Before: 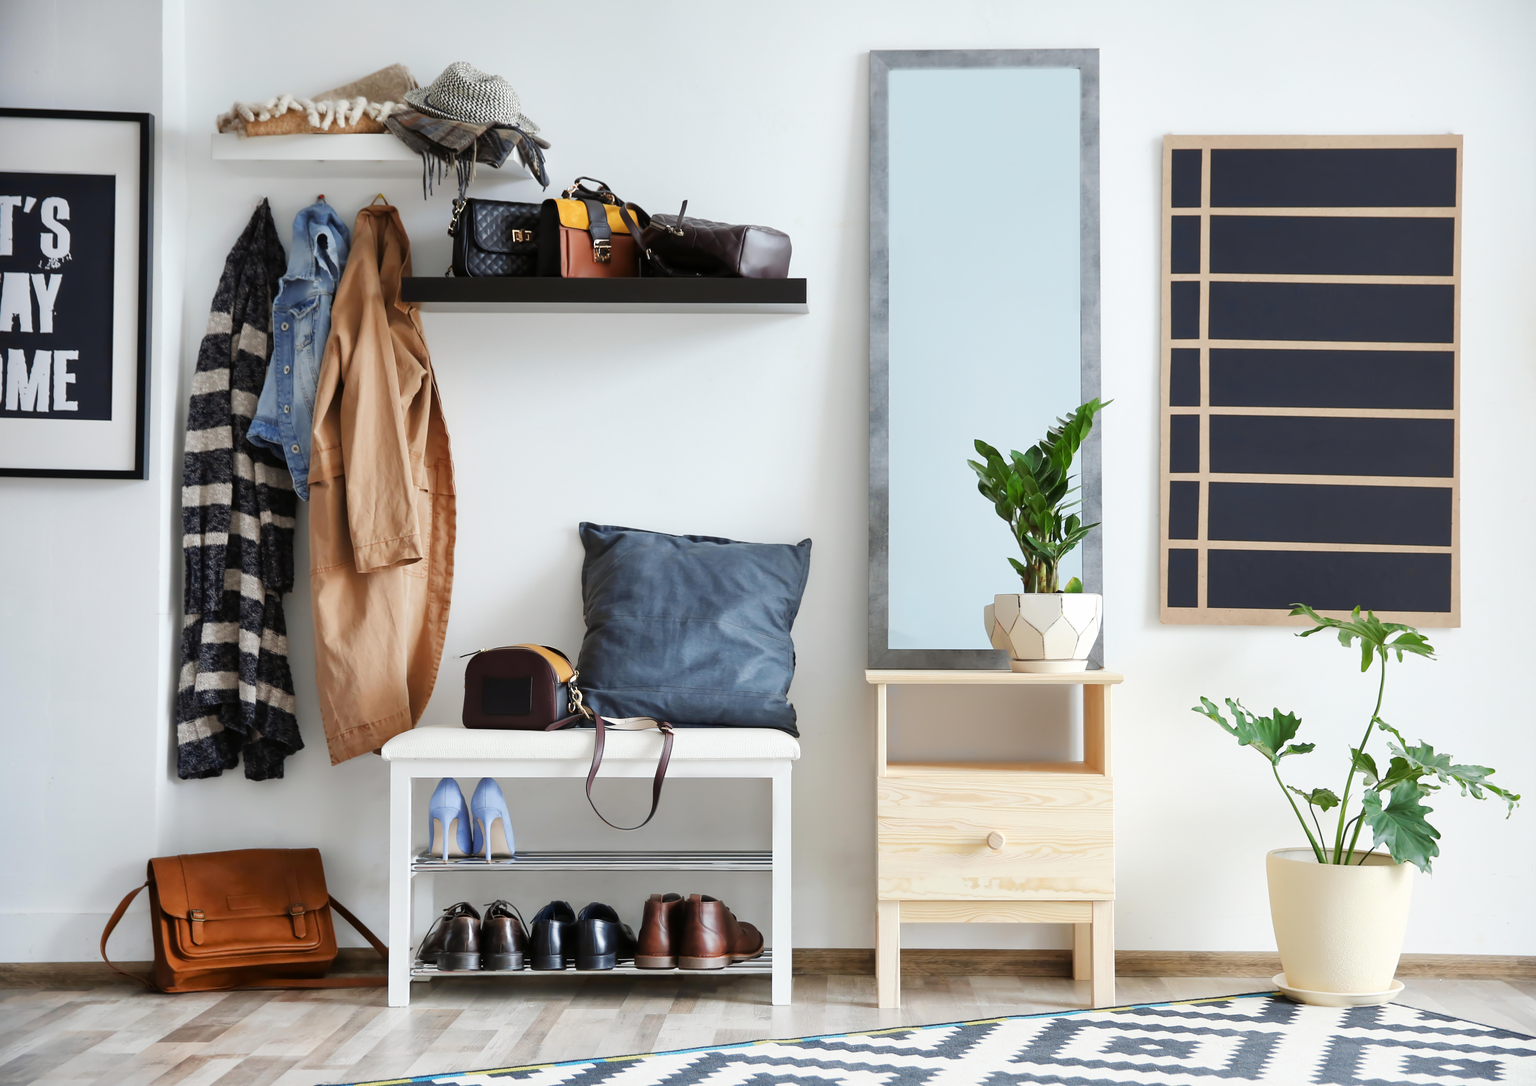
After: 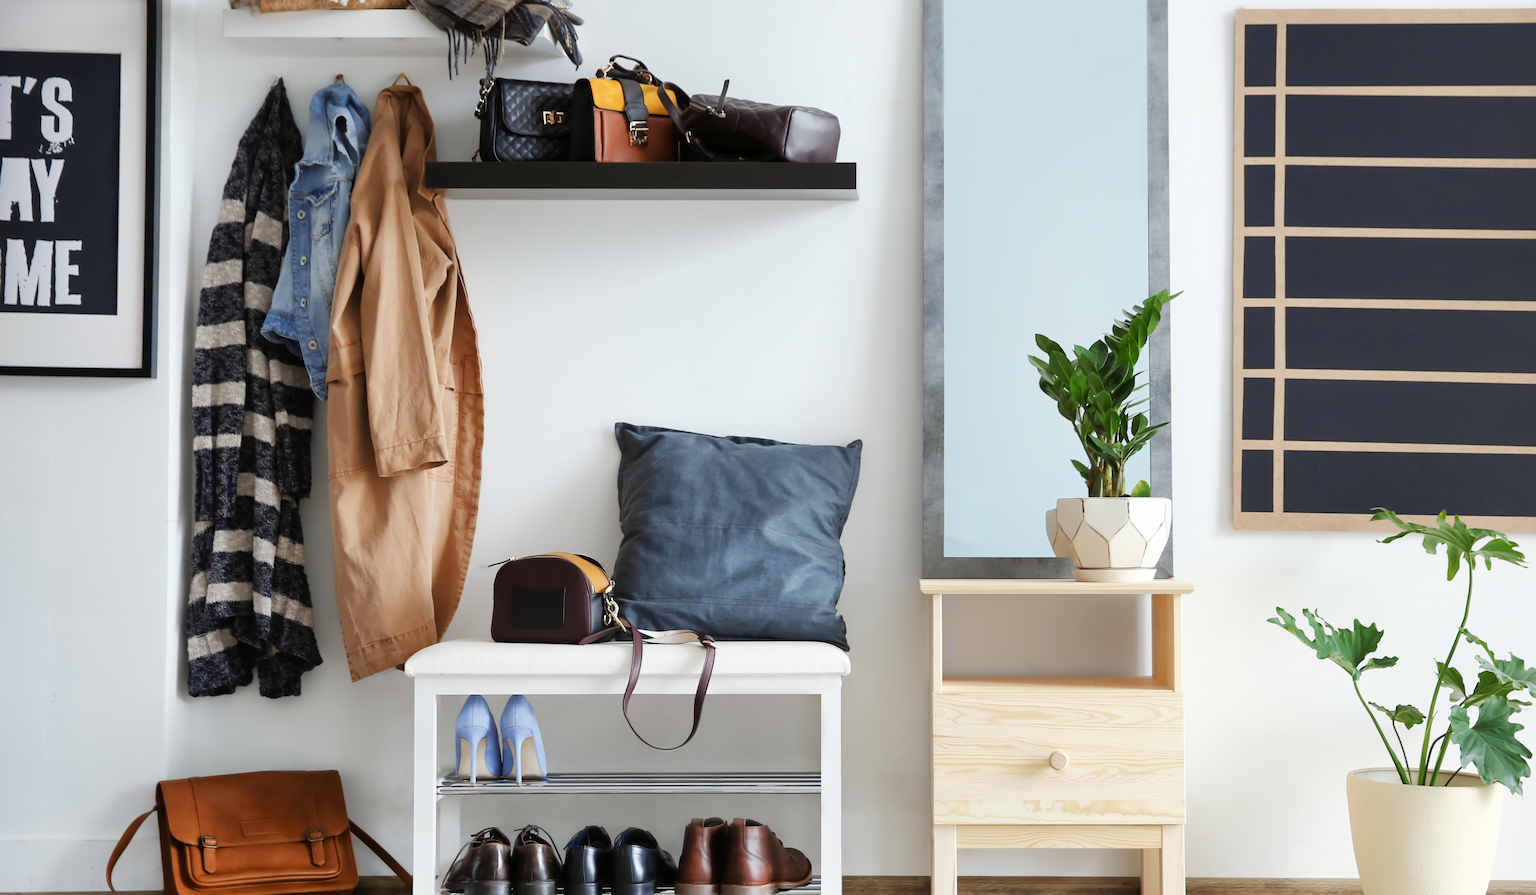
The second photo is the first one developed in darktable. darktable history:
crop and rotate: angle 0.096°, top 11.519%, right 5.801%, bottom 10.801%
